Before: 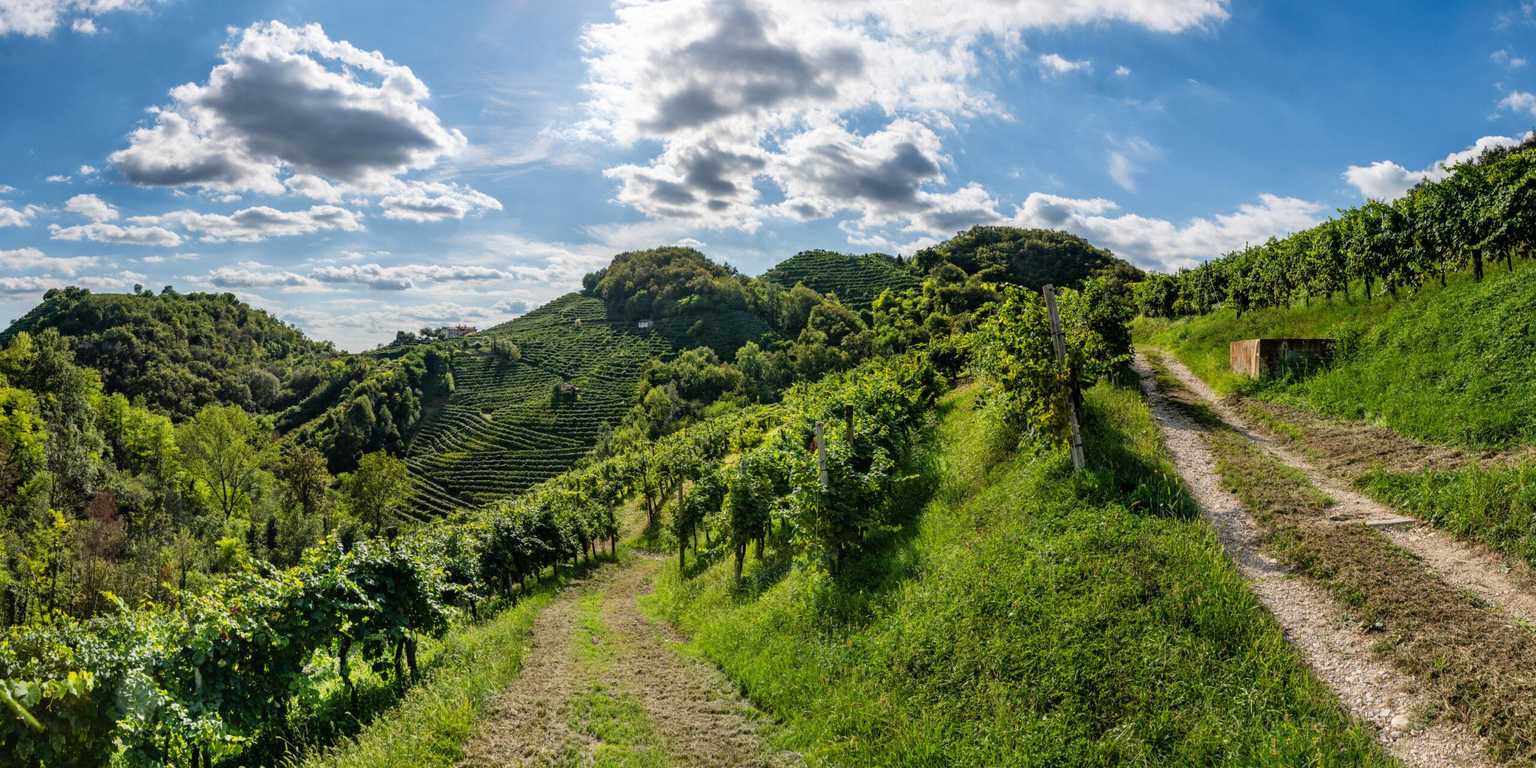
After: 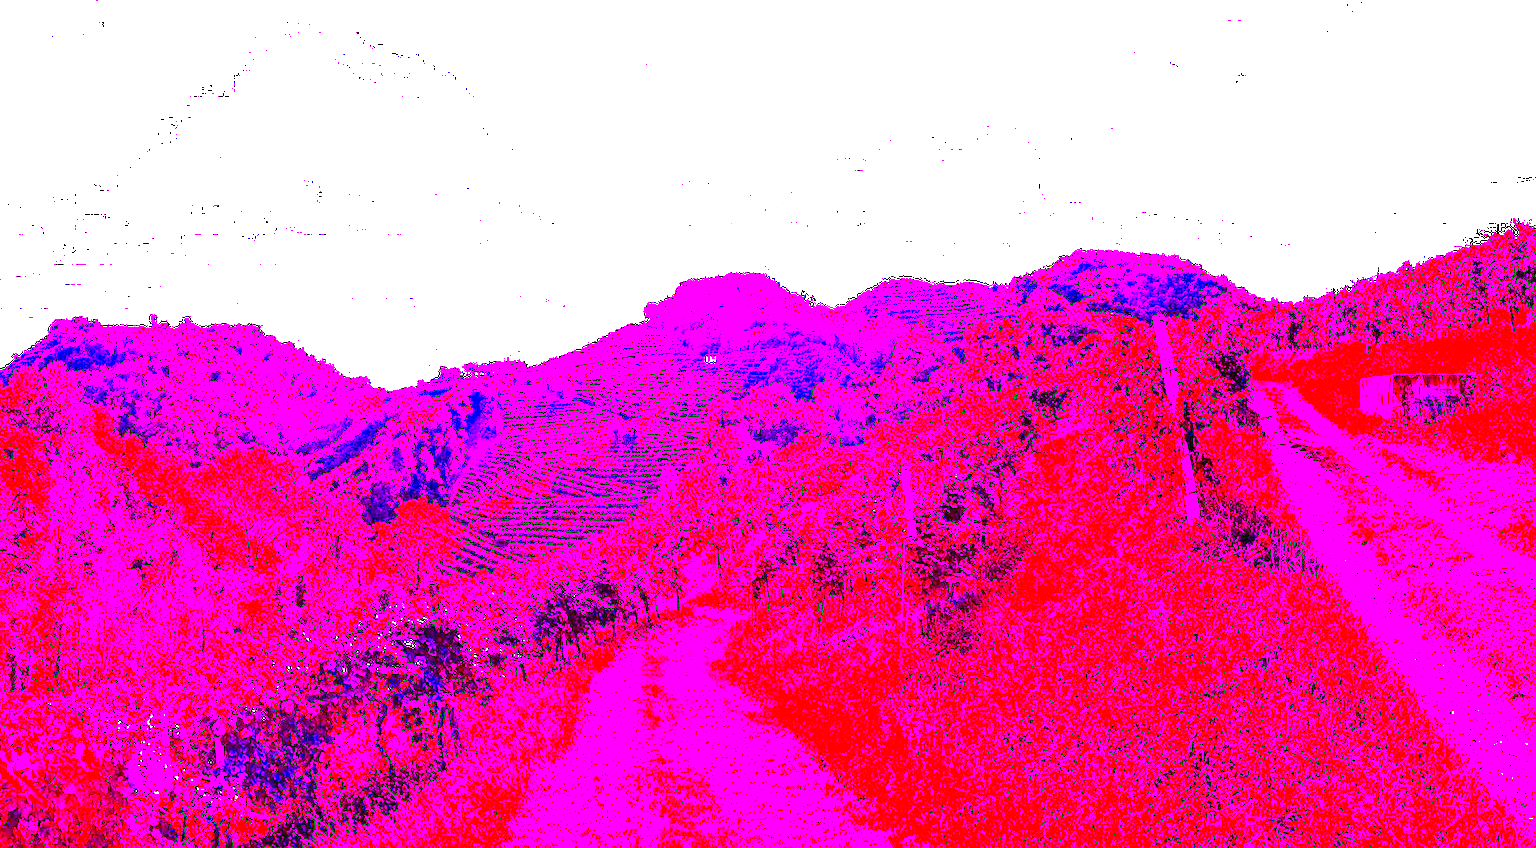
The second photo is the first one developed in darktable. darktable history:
tone equalizer: on, module defaults
sharpen: radius 5.325, amount 0.312, threshold 26.433
color zones: curves: ch0 [(0, 0.499) (0.143, 0.5) (0.286, 0.5) (0.429, 0.476) (0.571, 0.284) (0.714, 0.243) (0.857, 0.449) (1, 0.499)]; ch1 [(0, 0.532) (0.143, 0.645) (0.286, 0.696) (0.429, 0.211) (0.571, 0.504) (0.714, 0.493) (0.857, 0.495) (1, 0.532)]; ch2 [(0, 0.5) (0.143, 0.5) (0.286, 0.427) (0.429, 0.324) (0.571, 0.5) (0.714, 0.5) (0.857, 0.5) (1, 0.5)]
contrast brightness saturation: contrast 0.2, brightness 0.2, saturation 0.8
crop: right 9.509%, bottom 0.031%
white balance: red 8, blue 8
